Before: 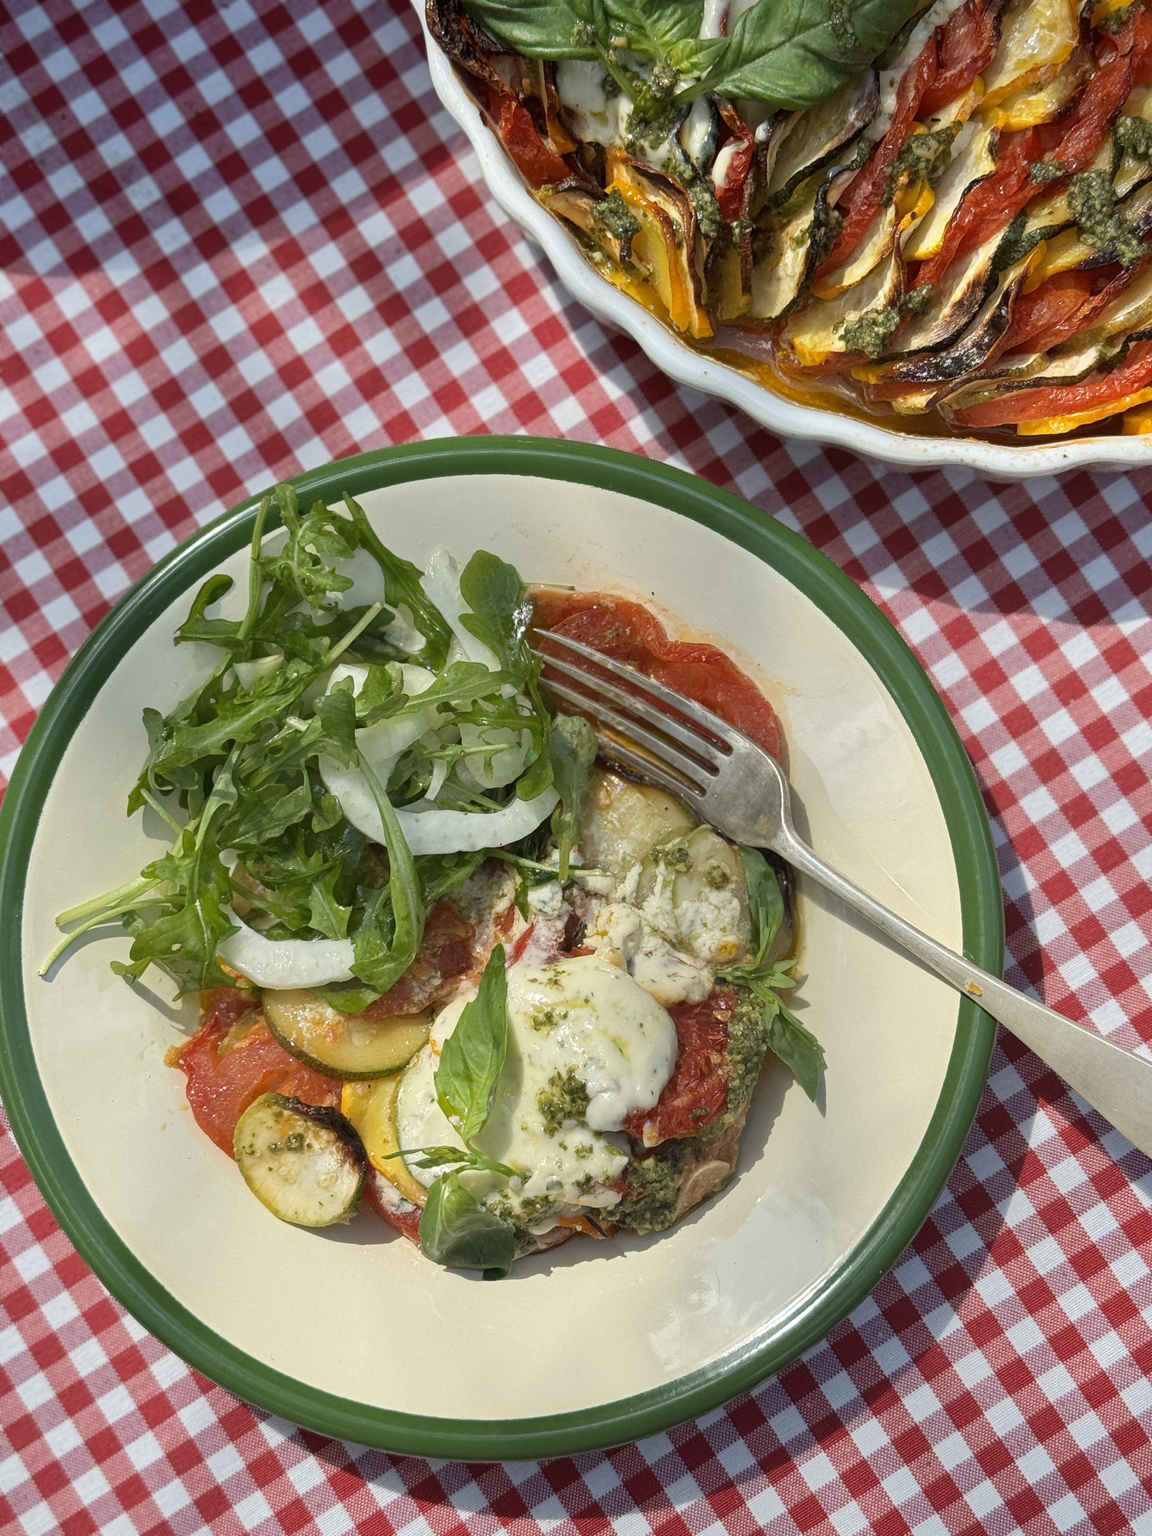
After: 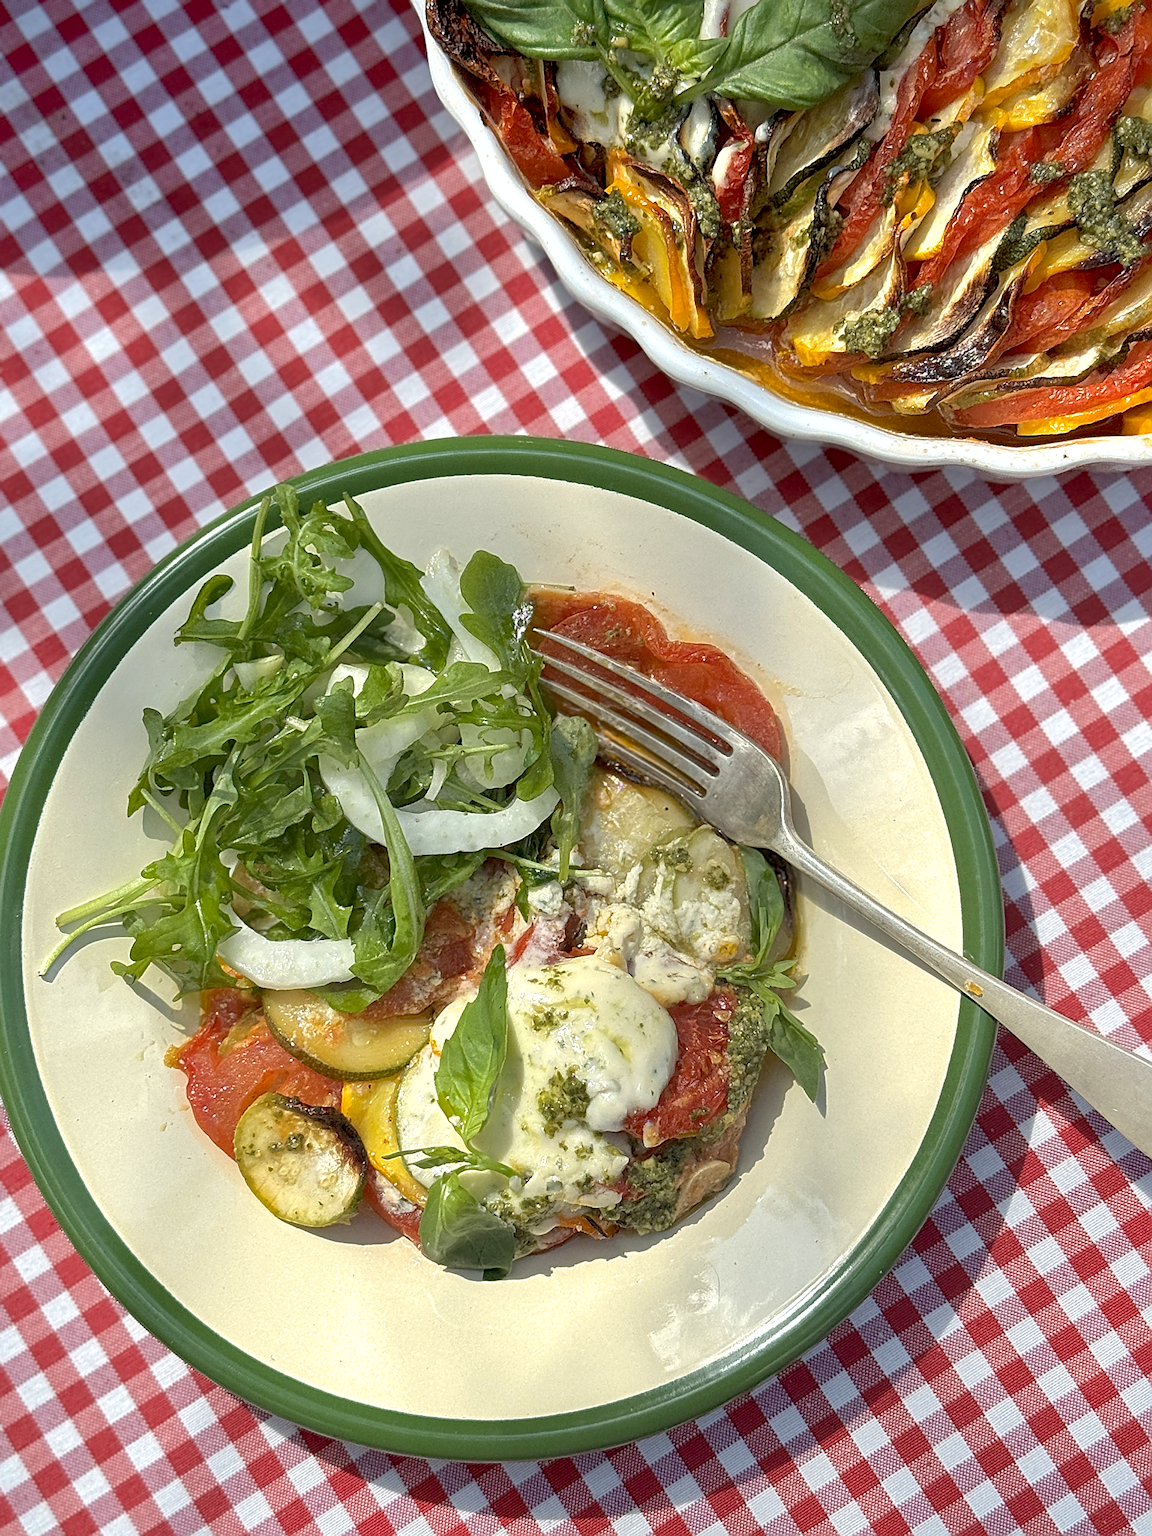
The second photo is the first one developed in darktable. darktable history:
sharpen: amount 0.733
exposure: black level correction 0.005, exposure 0.411 EV, compensate exposure bias true, compensate highlight preservation false
shadows and highlights: on, module defaults
